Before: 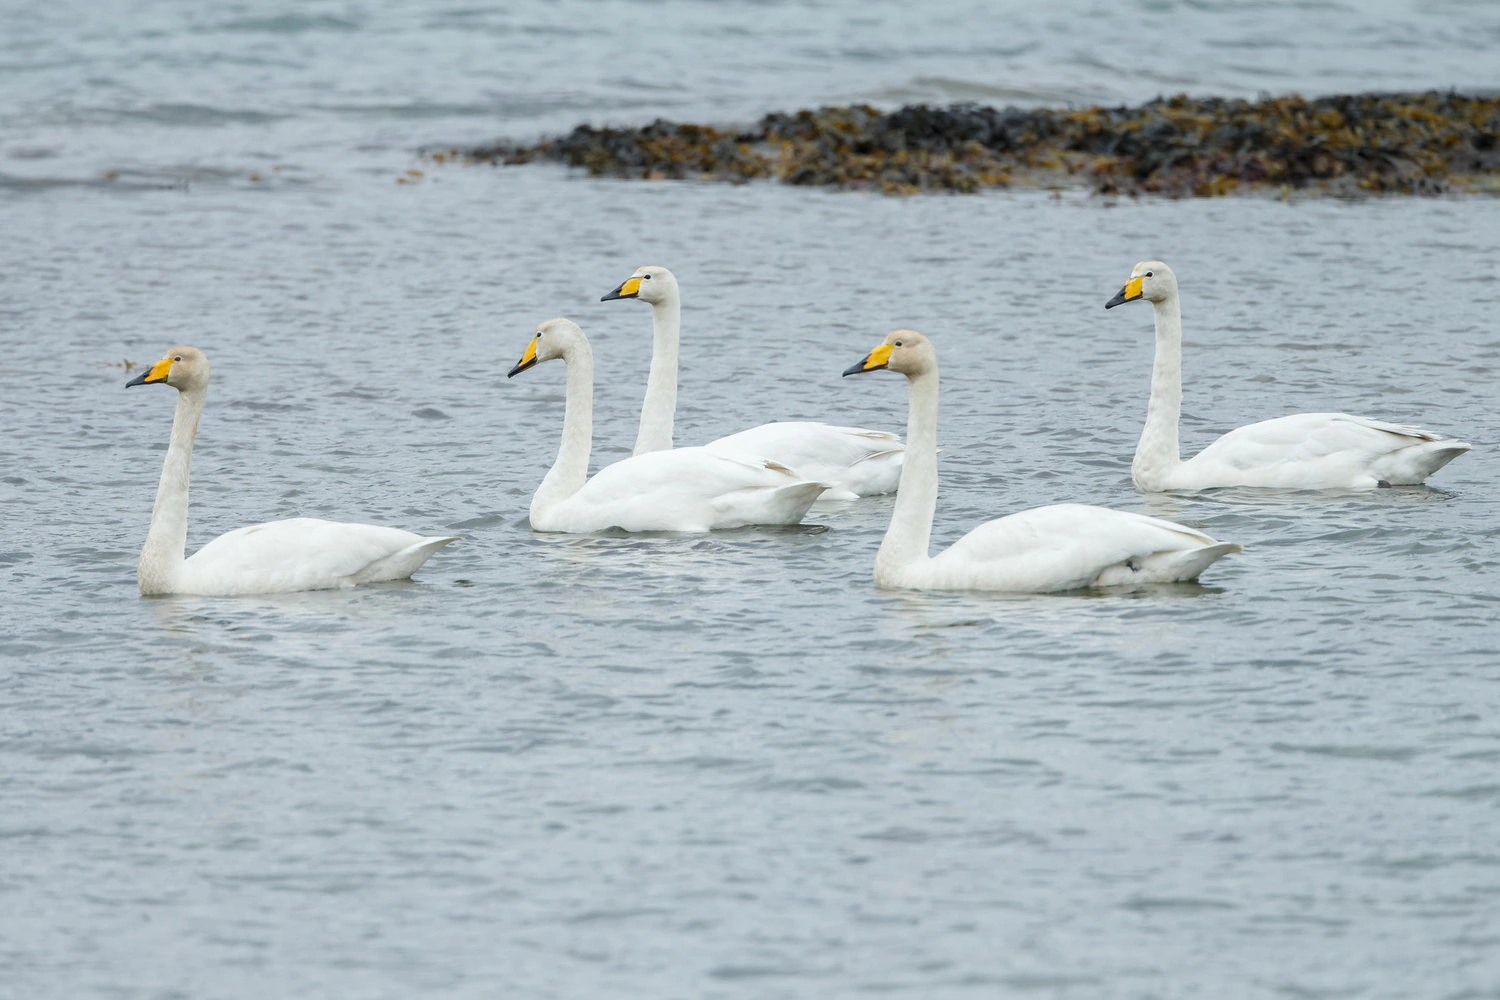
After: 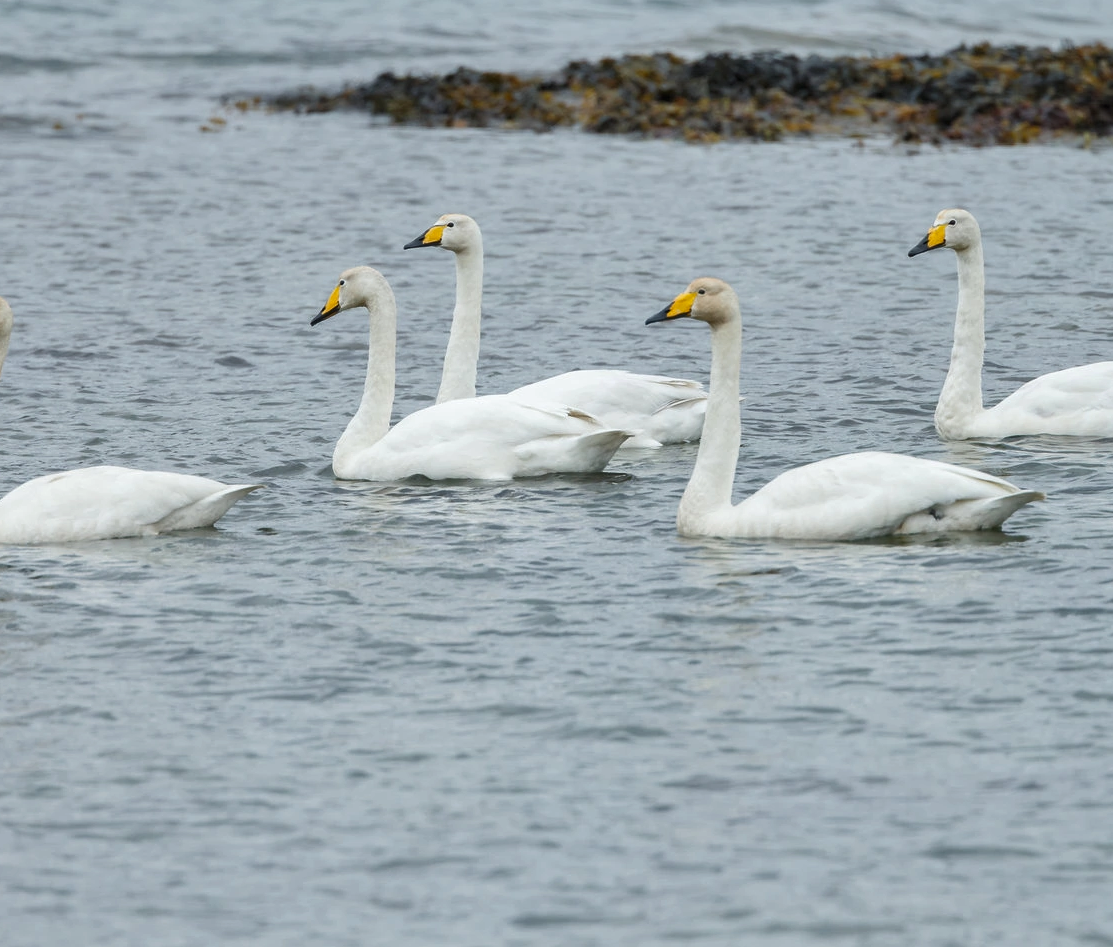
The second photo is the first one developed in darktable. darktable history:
shadows and highlights: shadows 60, soften with gaussian
crop and rotate: left 13.15%, top 5.251%, right 12.609%
